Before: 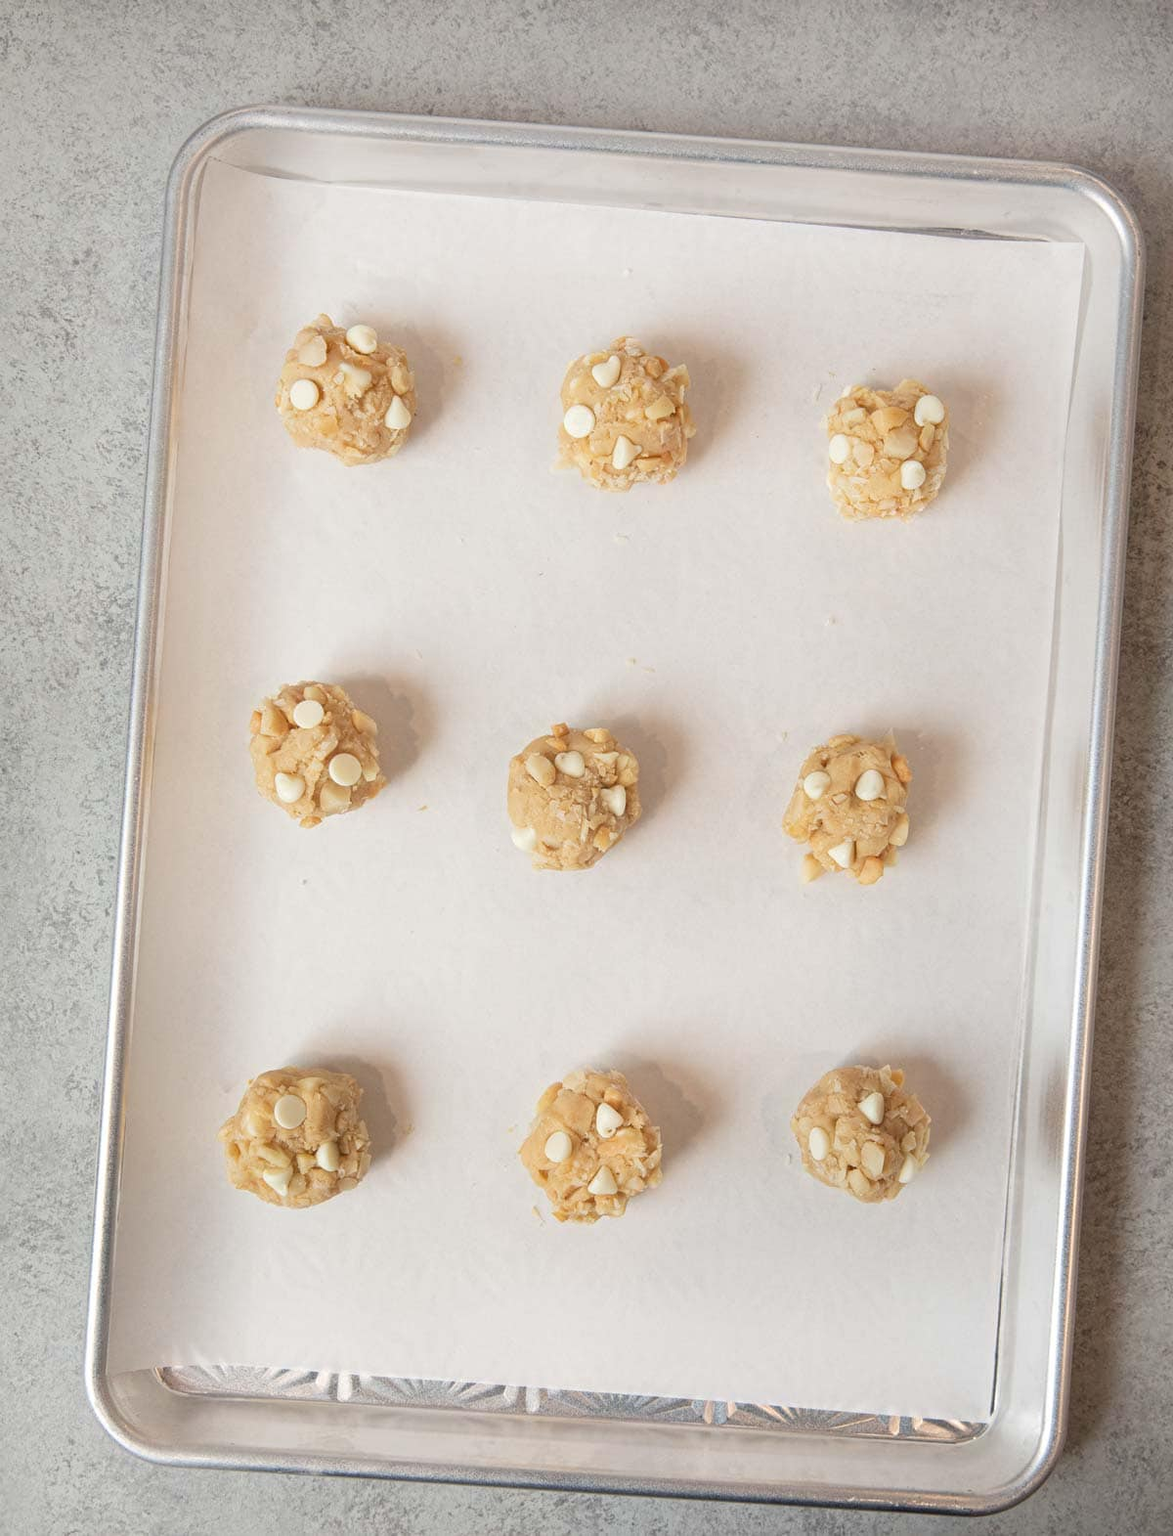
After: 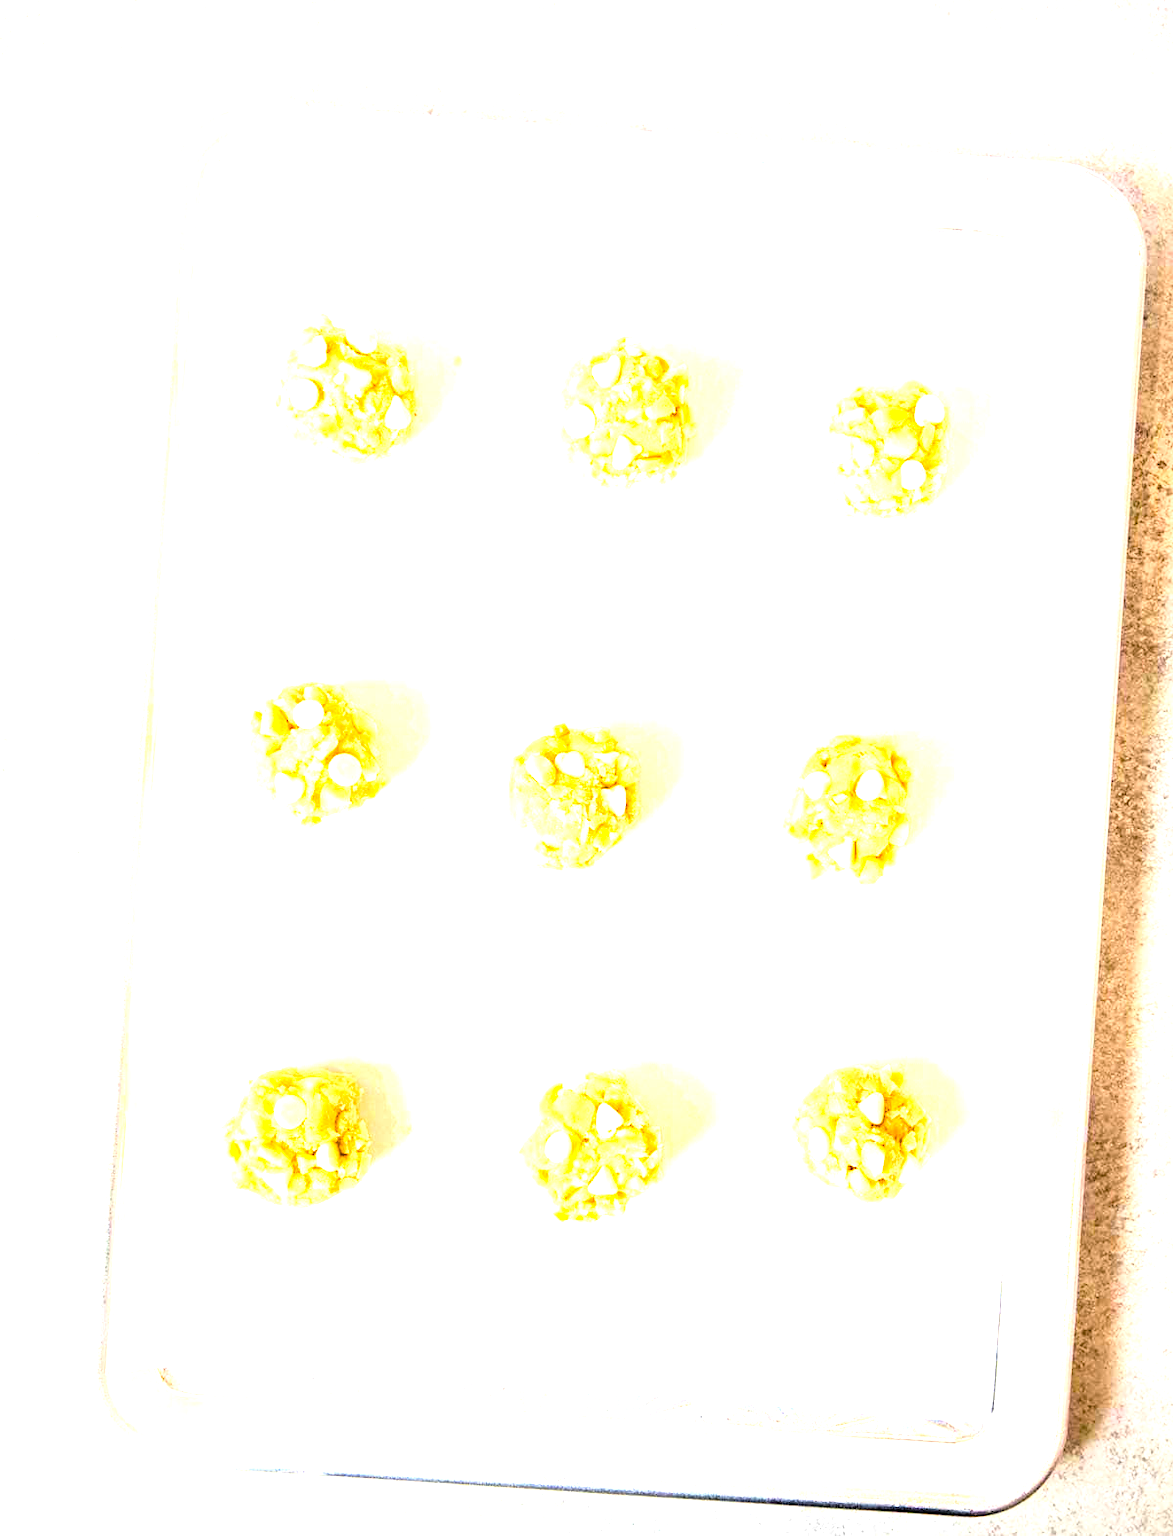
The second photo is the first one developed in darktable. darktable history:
exposure: black level correction 0.009, compensate highlight preservation false
tone curve: curves: ch0 [(0, 0) (0.003, 0.003) (0.011, 0.005) (0.025, 0.008) (0.044, 0.012) (0.069, 0.02) (0.1, 0.031) (0.136, 0.047) (0.177, 0.088) (0.224, 0.141) (0.277, 0.222) (0.335, 0.32) (0.399, 0.422) (0.468, 0.523) (0.543, 0.621) (0.623, 0.715) (0.709, 0.796) (0.801, 0.88) (0.898, 0.962) (1, 1)], color space Lab, linked channels, preserve colors none
color balance rgb: perceptual saturation grading › global saturation 39.697%, perceptual saturation grading › highlights -25.198%, perceptual saturation grading › mid-tones 35.214%, perceptual saturation grading › shadows 35.928%, perceptual brilliance grading › global brilliance 34.795%, perceptual brilliance grading › highlights 50.669%, perceptual brilliance grading › mid-tones 59.863%, perceptual brilliance grading › shadows 34.818%
